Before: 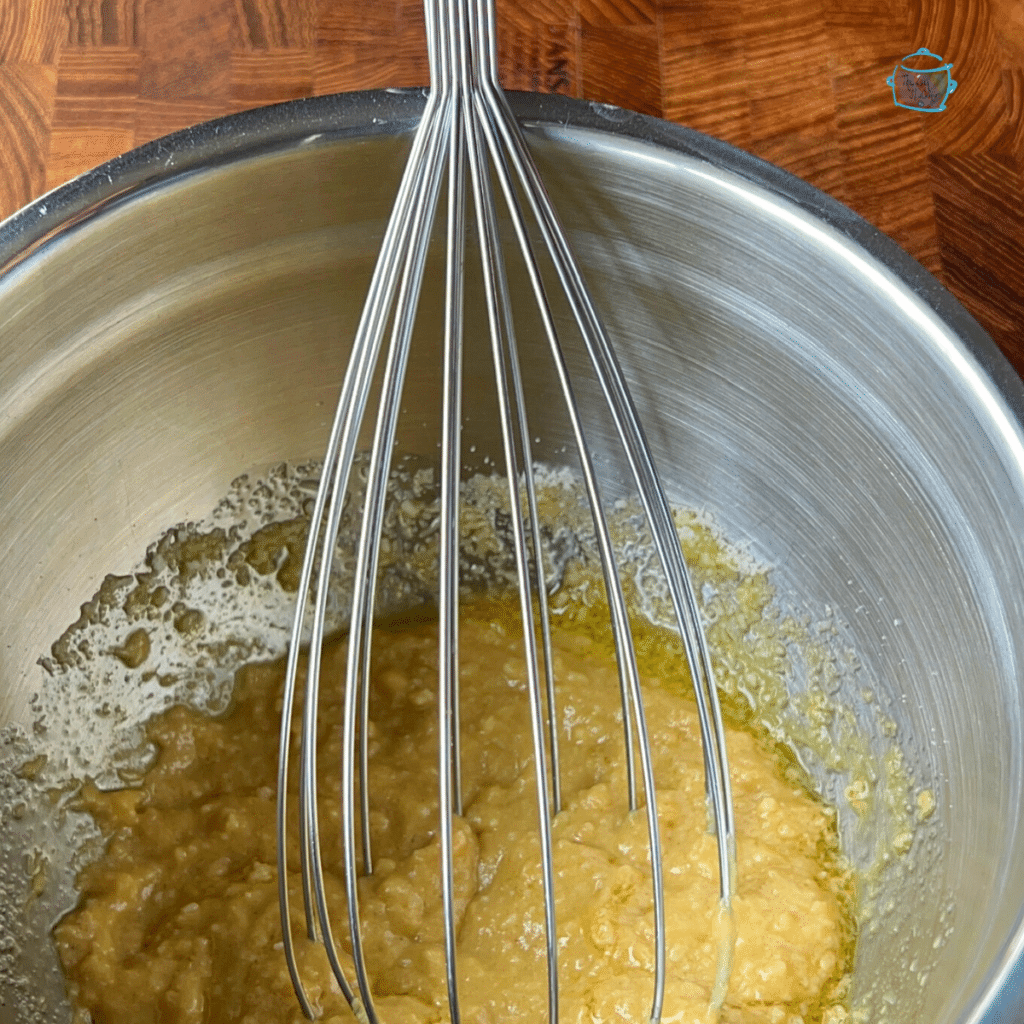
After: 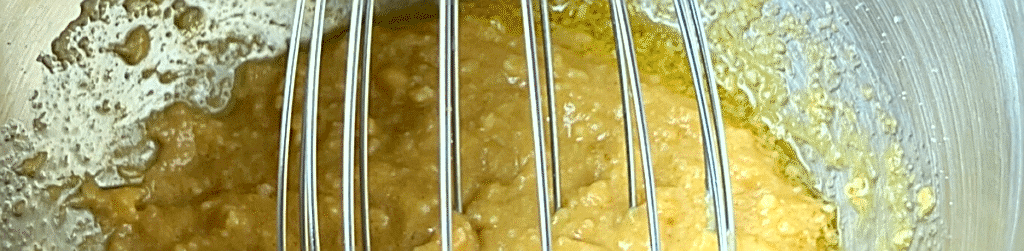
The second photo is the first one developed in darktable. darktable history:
exposure: black level correction 0.001, exposure 0.499 EV, compensate highlight preservation false
sharpen: on, module defaults
color correction: highlights a* -6.87, highlights b* 0.602
shadows and highlights: shadows -30.59, highlights 30.06
crop and rotate: top 58.917%, bottom 16.507%
